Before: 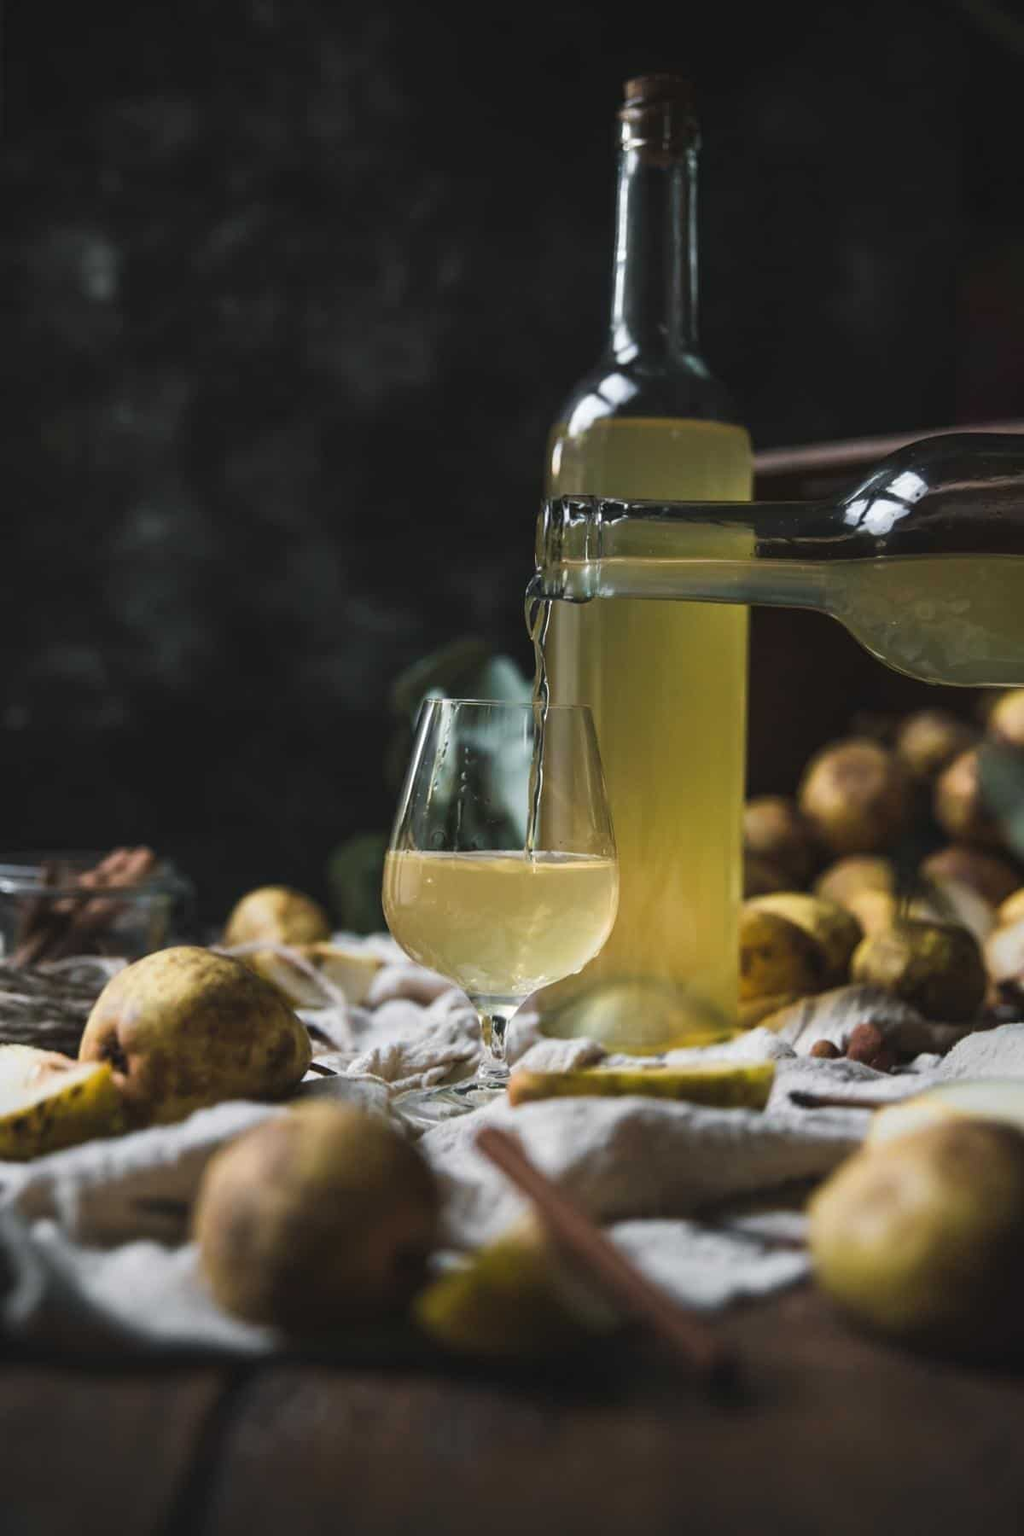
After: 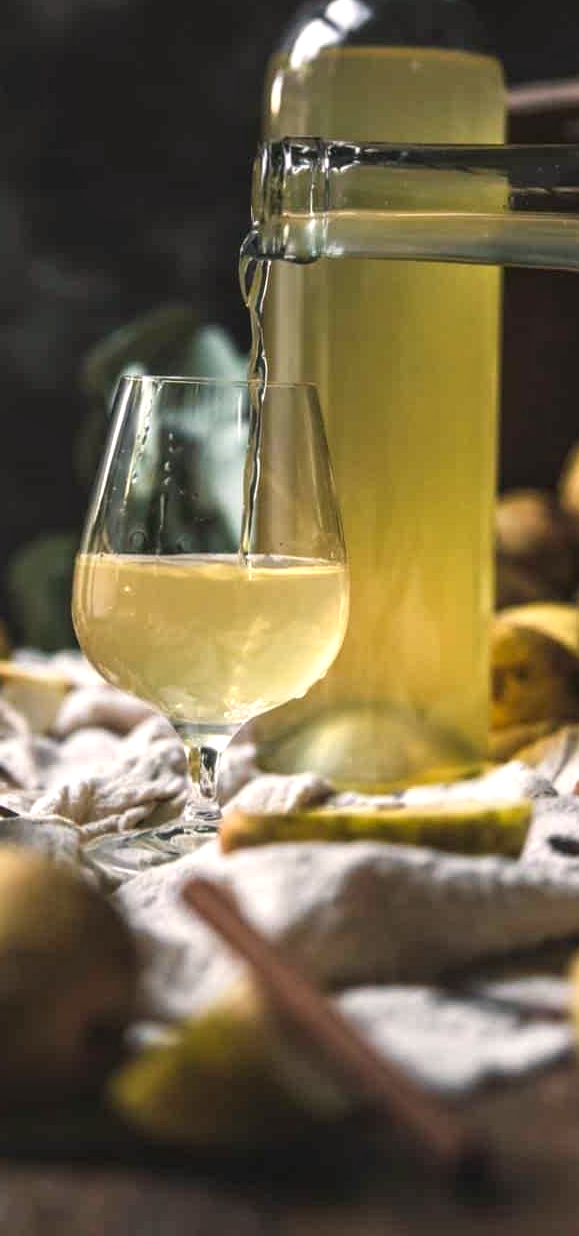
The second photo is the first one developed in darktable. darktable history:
exposure: black level correction 0.001, exposure 0.5 EV, compensate exposure bias true, compensate highlight preservation false
crop: left 31.379%, top 24.658%, right 20.326%, bottom 6.628%
color correction: highlights a* 3.84, highlights b* 5.07
local contrast: on, module defaults
